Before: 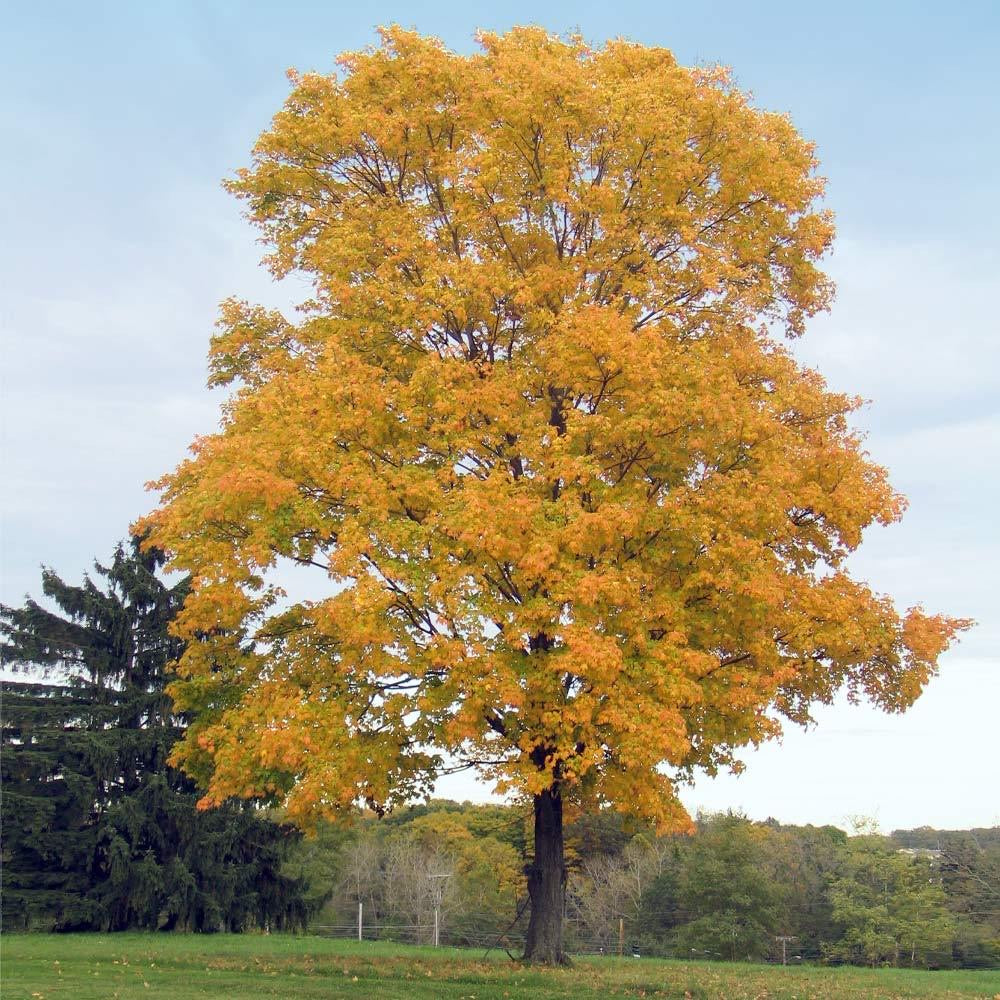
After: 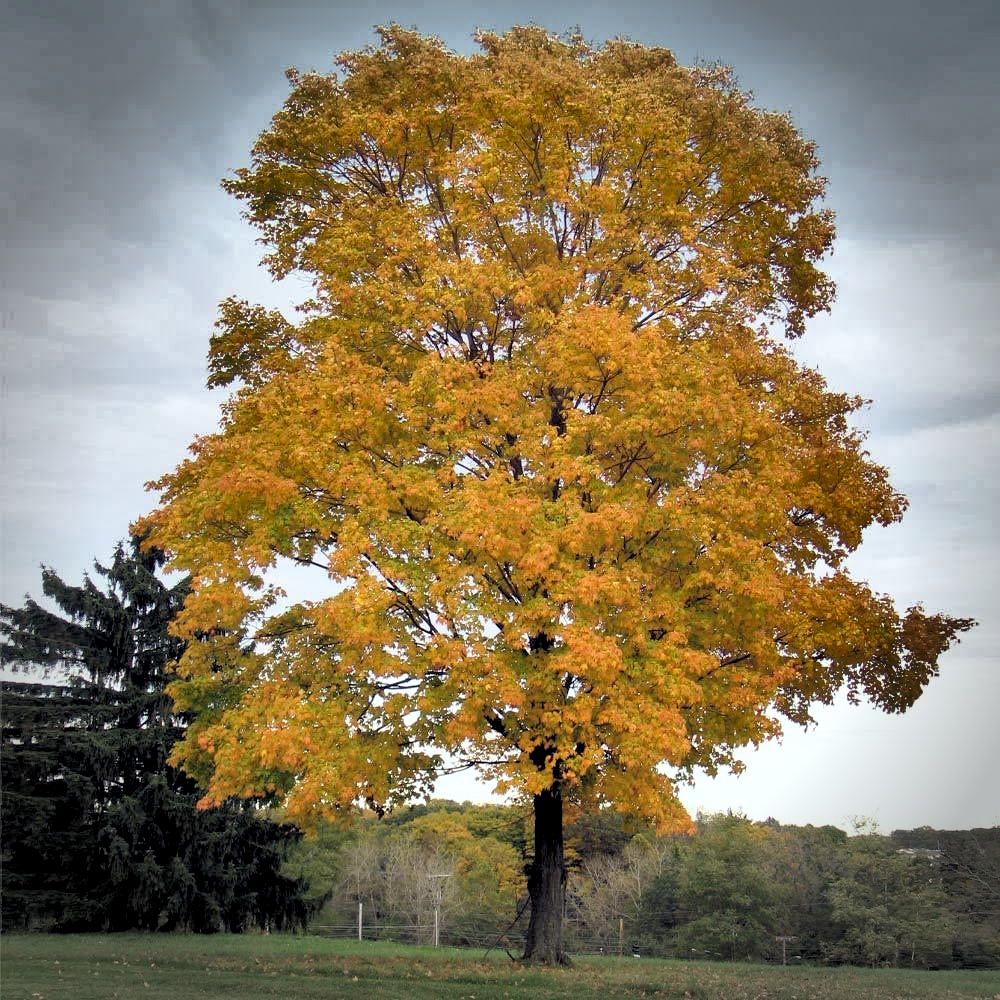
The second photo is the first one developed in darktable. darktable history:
vignetting: fall-off radius 31.8%
shadows and highlights: shadows 24.14, highlights -76.67, highlights color adjustment 0.724%, soften with gaussian
base curve: curves: ch0 [(0.017, 0) (0.425, 0.441) (0.844, 0.933) (1, 1)]
